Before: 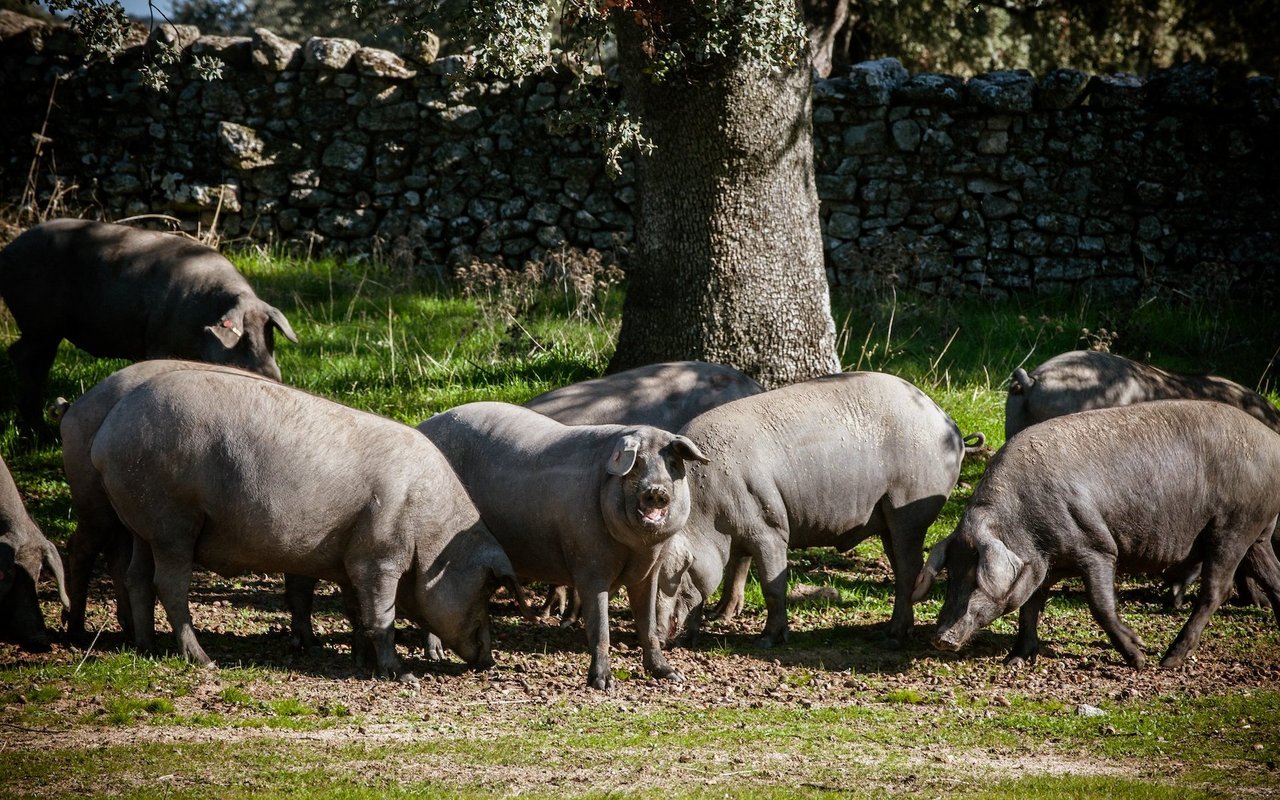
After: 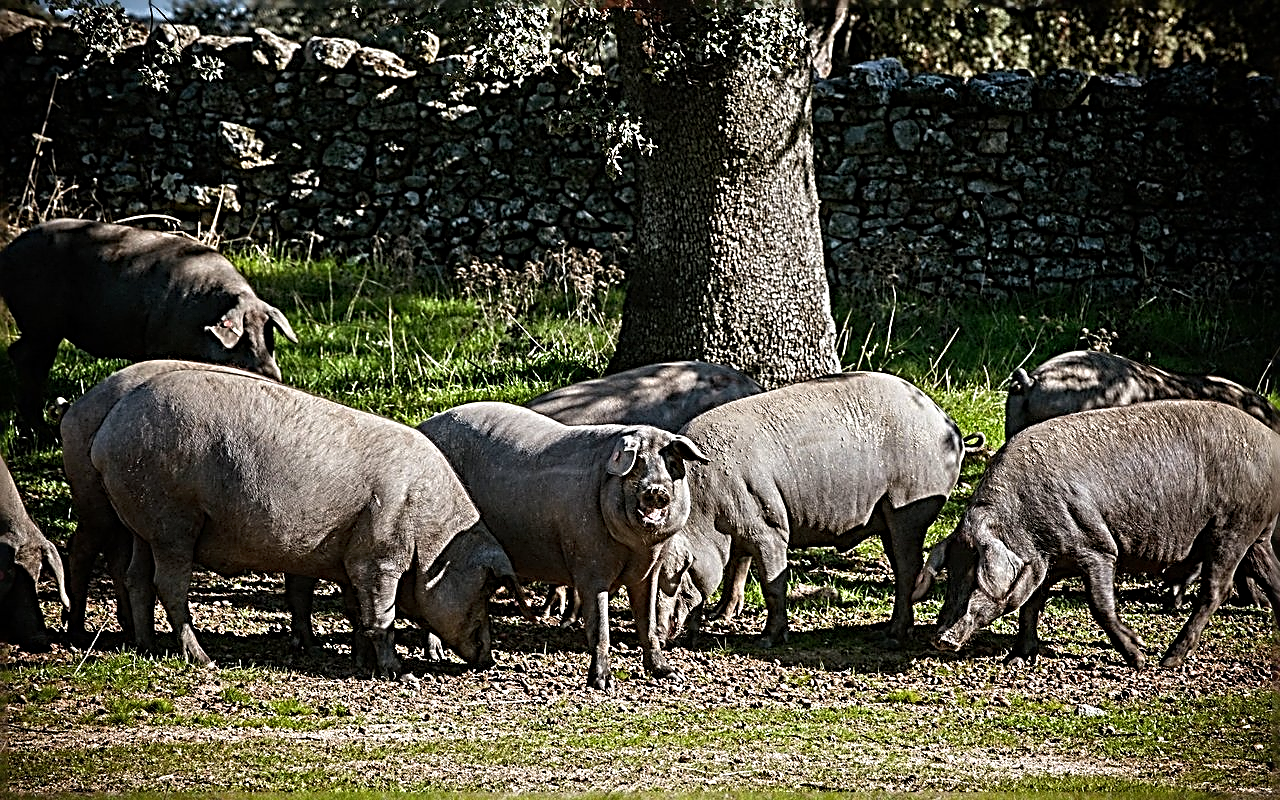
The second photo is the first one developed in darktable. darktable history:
sharpen: radius 3.176, amount 1.714
